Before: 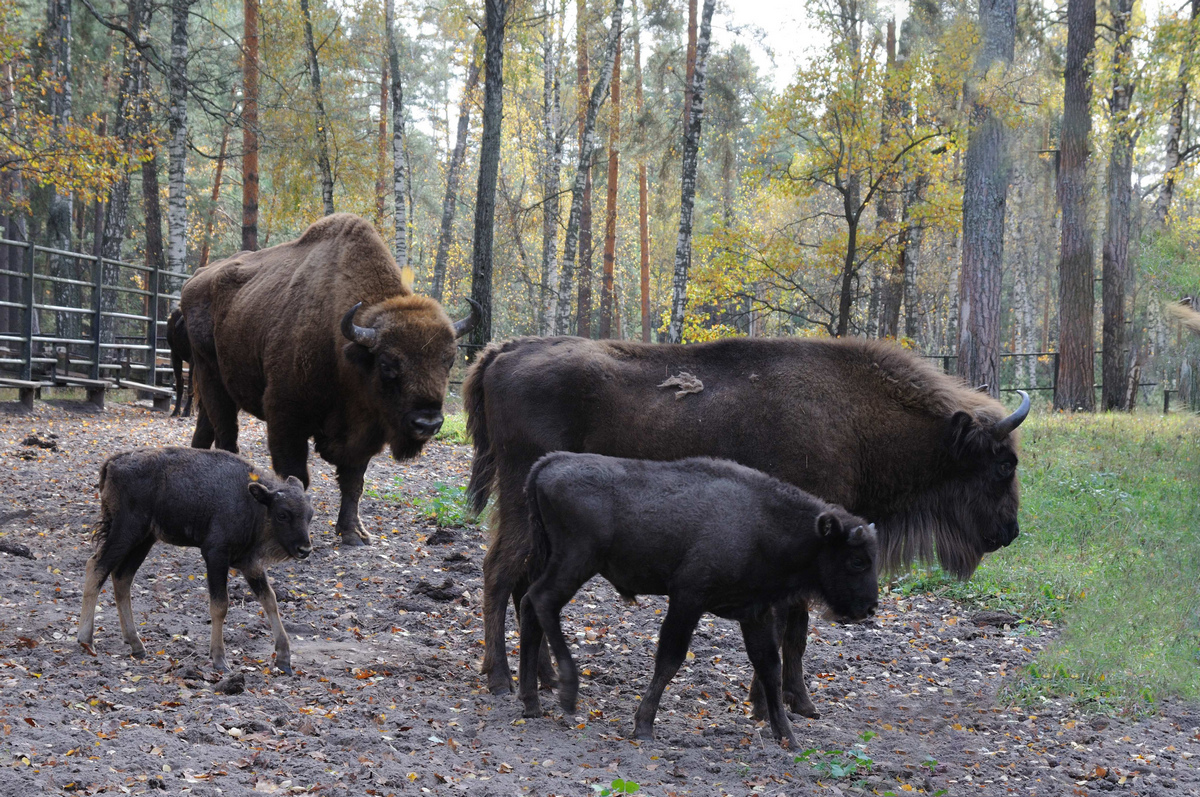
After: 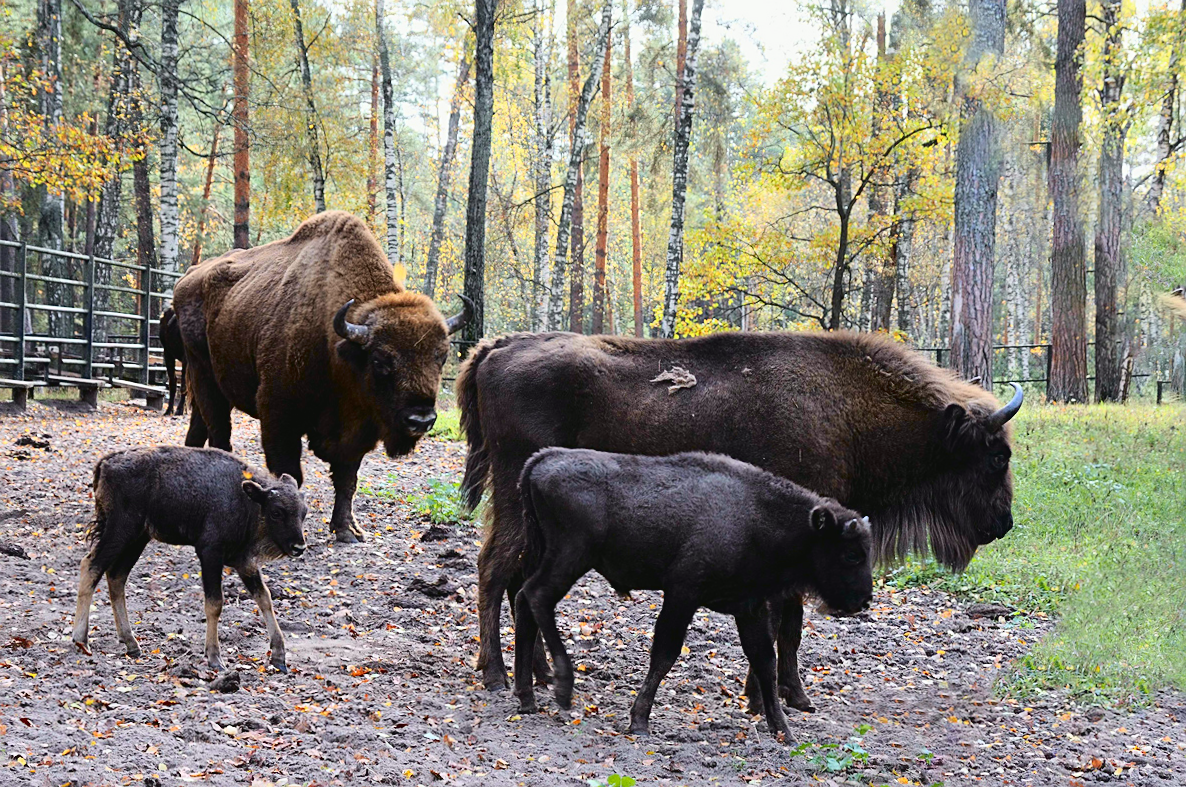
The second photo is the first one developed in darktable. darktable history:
sharpen: on, module defaults
rotate and perspective: rotation -0.45°, automatic cropping original format, crop left 0.008, crop right 0.992, crop top 0.012, crop bottom 0.988
tone curve: curves: ch0 [(0.003, 0.032) (0.037, 0.037) (0.142, 0.117) (0.279, 0.311) (0.405, 0.49) (0.526, 0.651) (0.722, 0.857) (0.875, 0.946) (1, 0.98)]; ch1 [(0, 0) (0.305, 0.325) (0.453, 0.437) (0.482, 0.473) (0.501, 0.498) (0.515, 0.523) (0.559, 0.591) (0.6, 0.659) (0.656, 0.71) (1, 1)]; ch2 [(0, 0) (0.323, 0.277) (0.424, 0.396) (0.479, 0.484) (0.499, 0.502) (0.515, 0.537) (0.564, 0.595) (0.644, 0.703) (0.742, 0.803) (1, 1)], color space Lab, independent channels, preserve colors none
